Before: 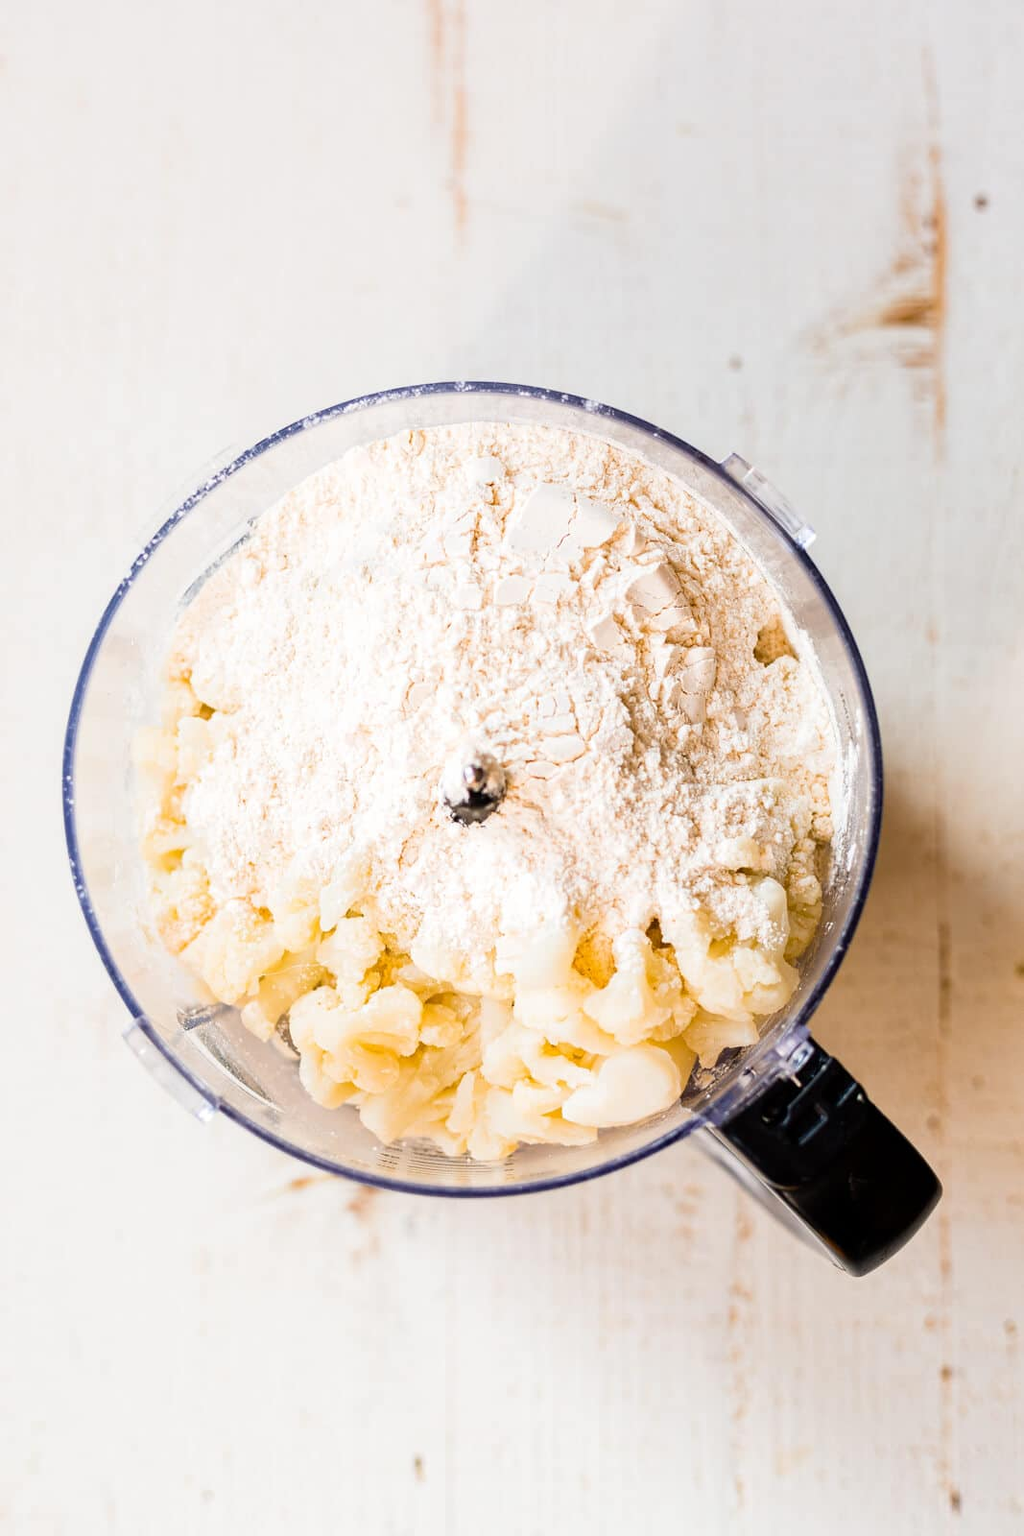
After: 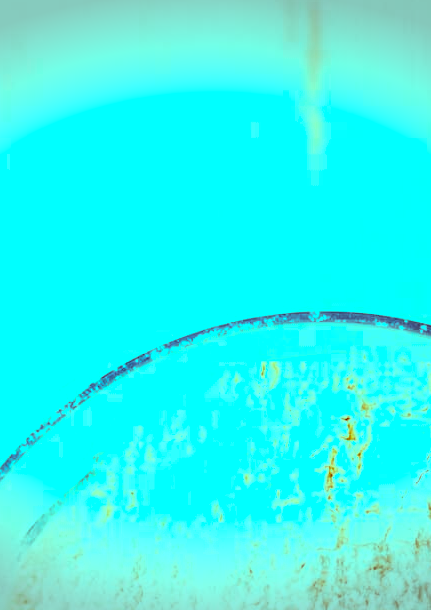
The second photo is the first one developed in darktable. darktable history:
crop: left 15.487%, top 5.431%, right 44.031%, bottom 56.395%
vignetting: fall-off start 100.26%, width/height ratio 1.31
color balance rgb: highlights gain › luminance 19.833%, highlights gain › chroma 13.051%, highlights gain › hue 175.43°, perceptual saturation grading › global saturation 19.86%, global vibrance 20%
